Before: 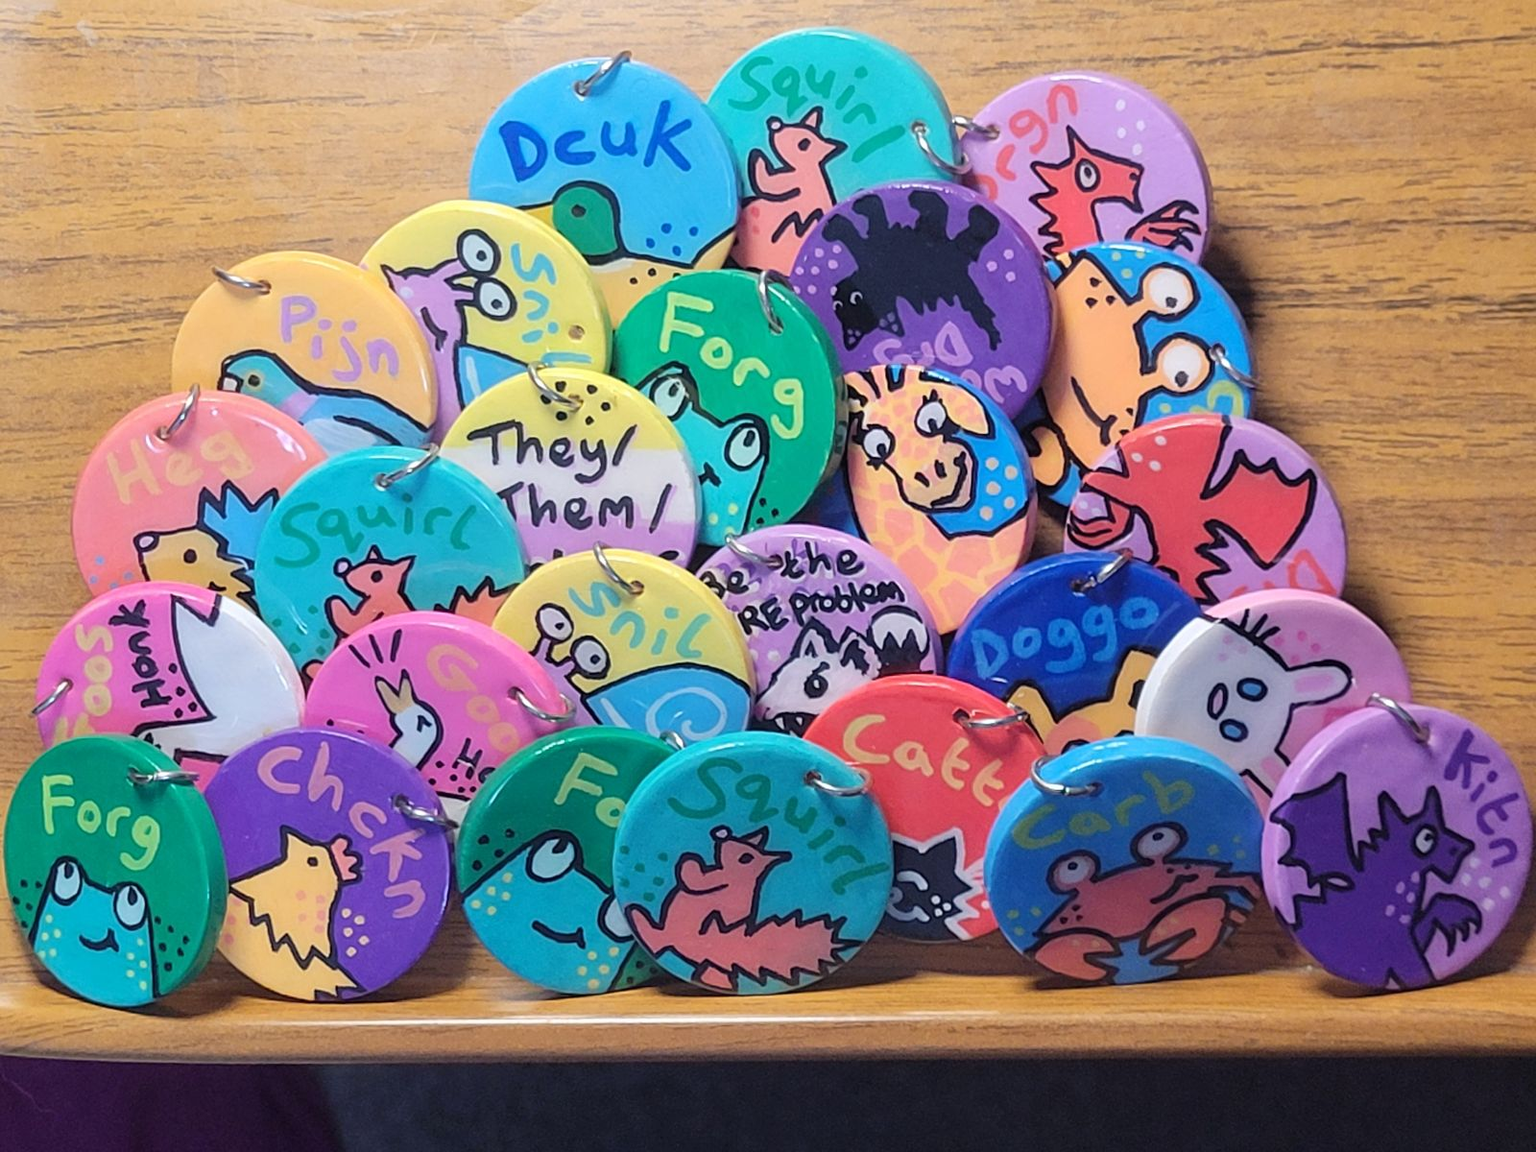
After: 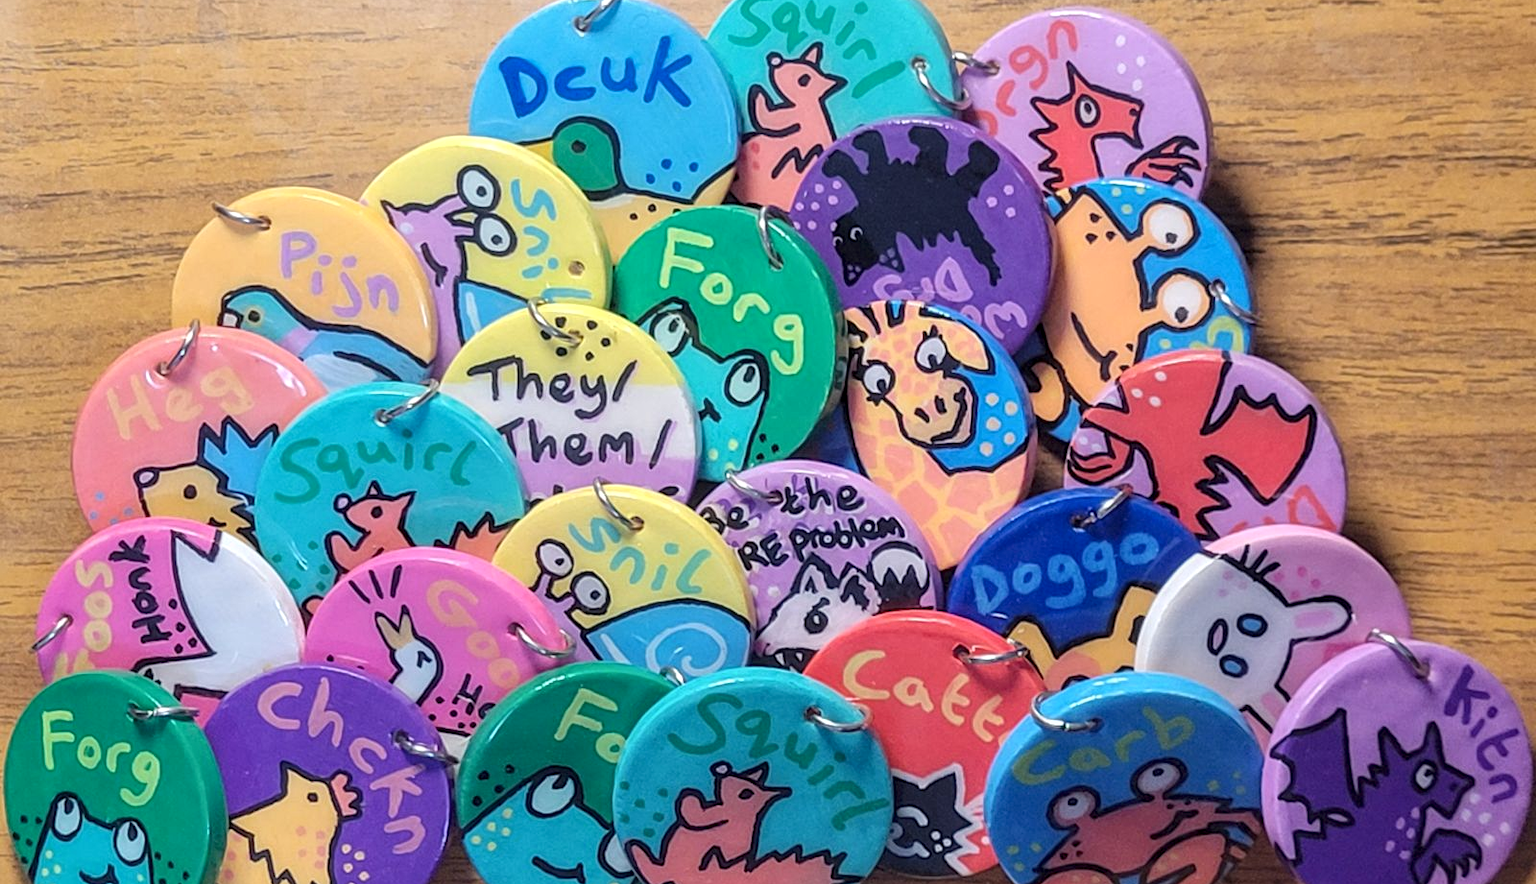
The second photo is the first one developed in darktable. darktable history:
crop: top 5.627%, bottom 17.622%
local contrast: detail 130%
